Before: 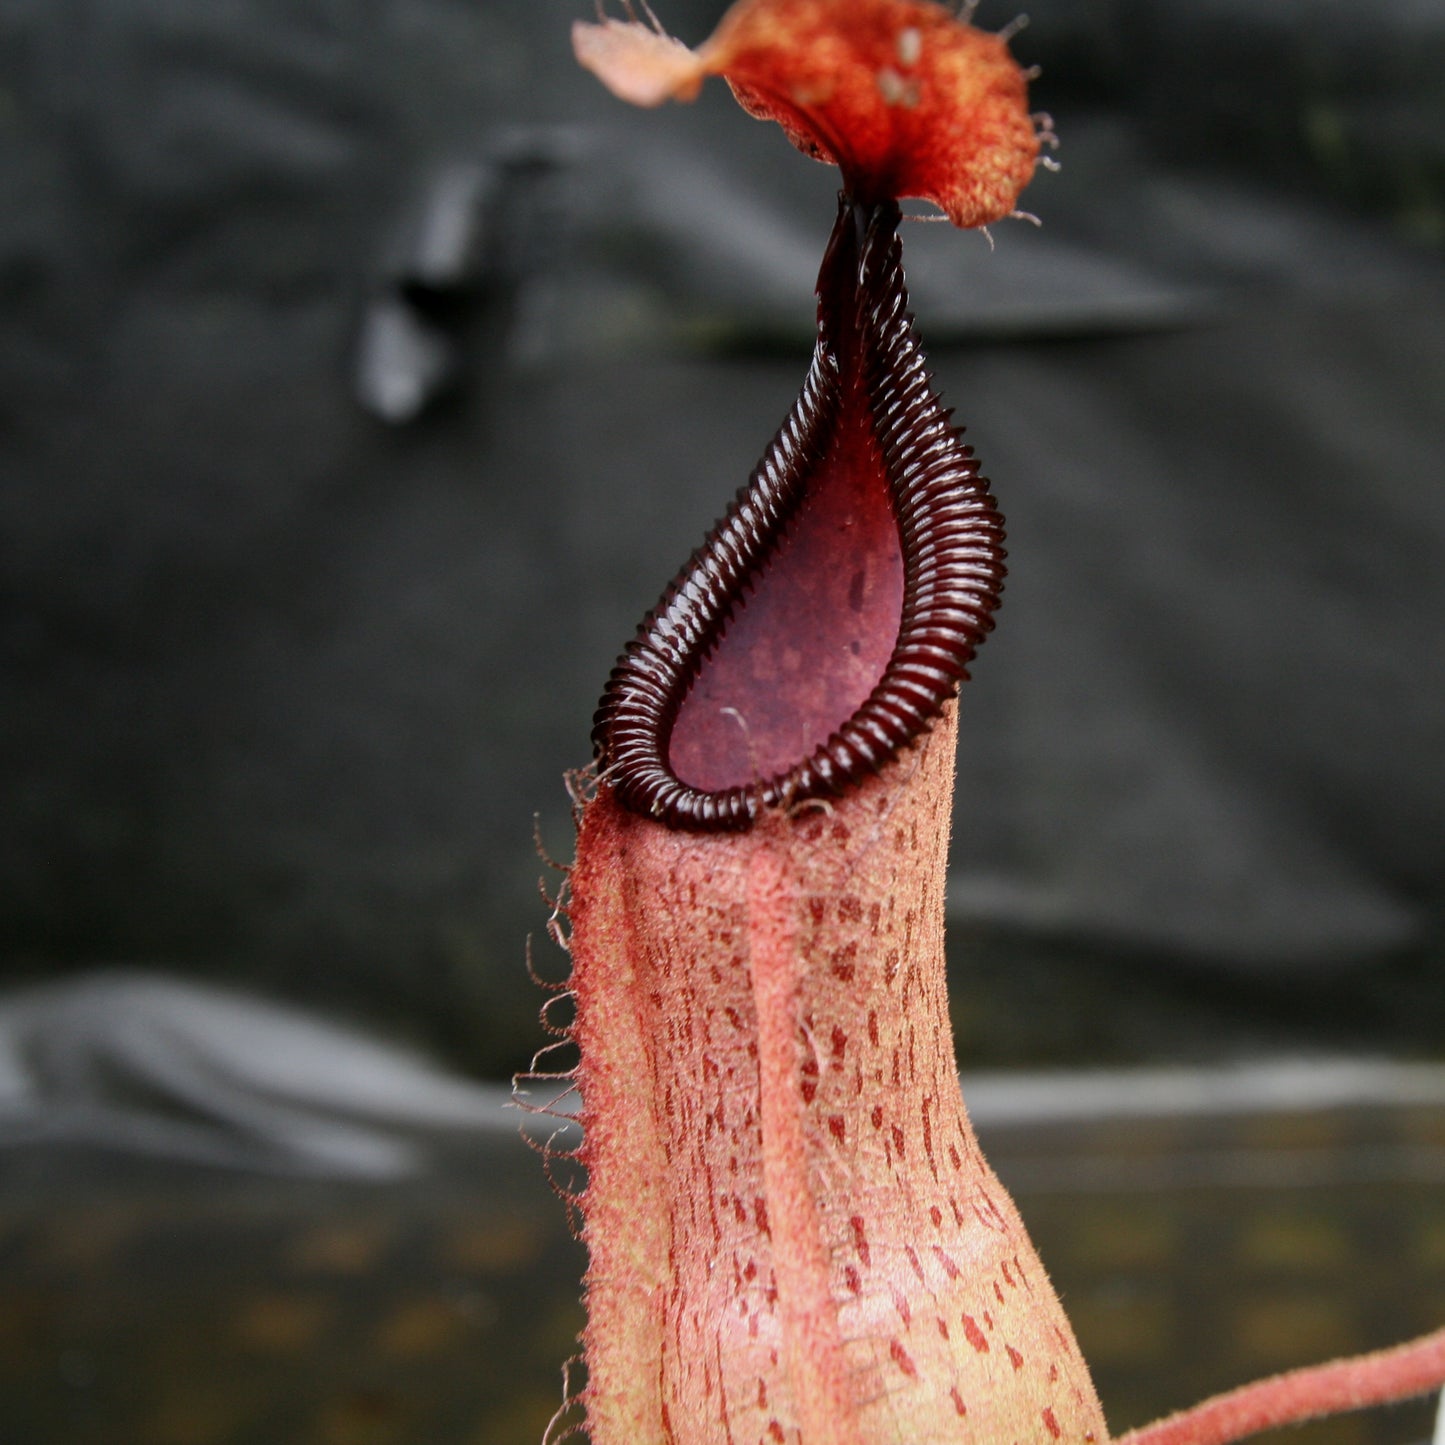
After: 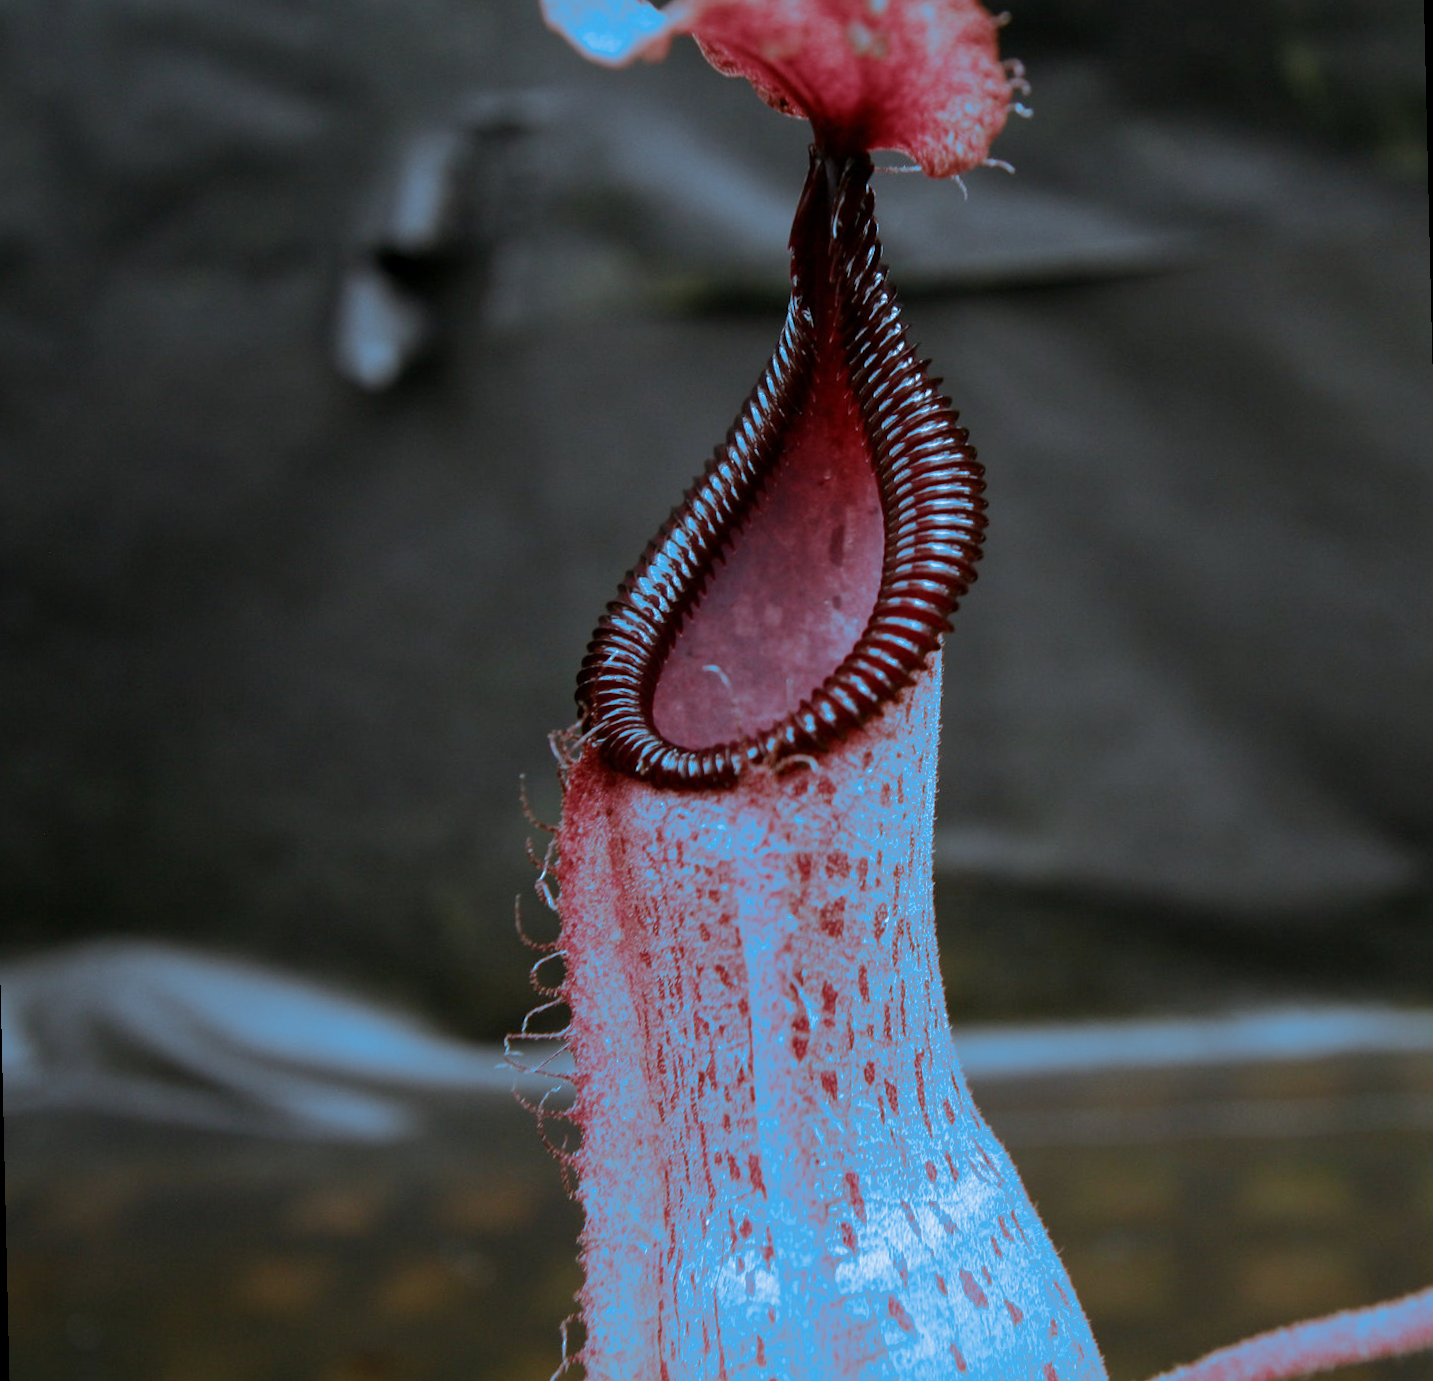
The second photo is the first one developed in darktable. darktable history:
rotate and perspective: rotation -1.32°, lens shift (horizontal) -0.031, crop left 0.015, crop right 0.985, crop top 0.047, crop bottom 0.982
split-toning: shadows › hue 220°, shadows › saturation 0.64, highlights › hue 220°, highlights › saturation 0.64, balance 0, compress 5.22%
